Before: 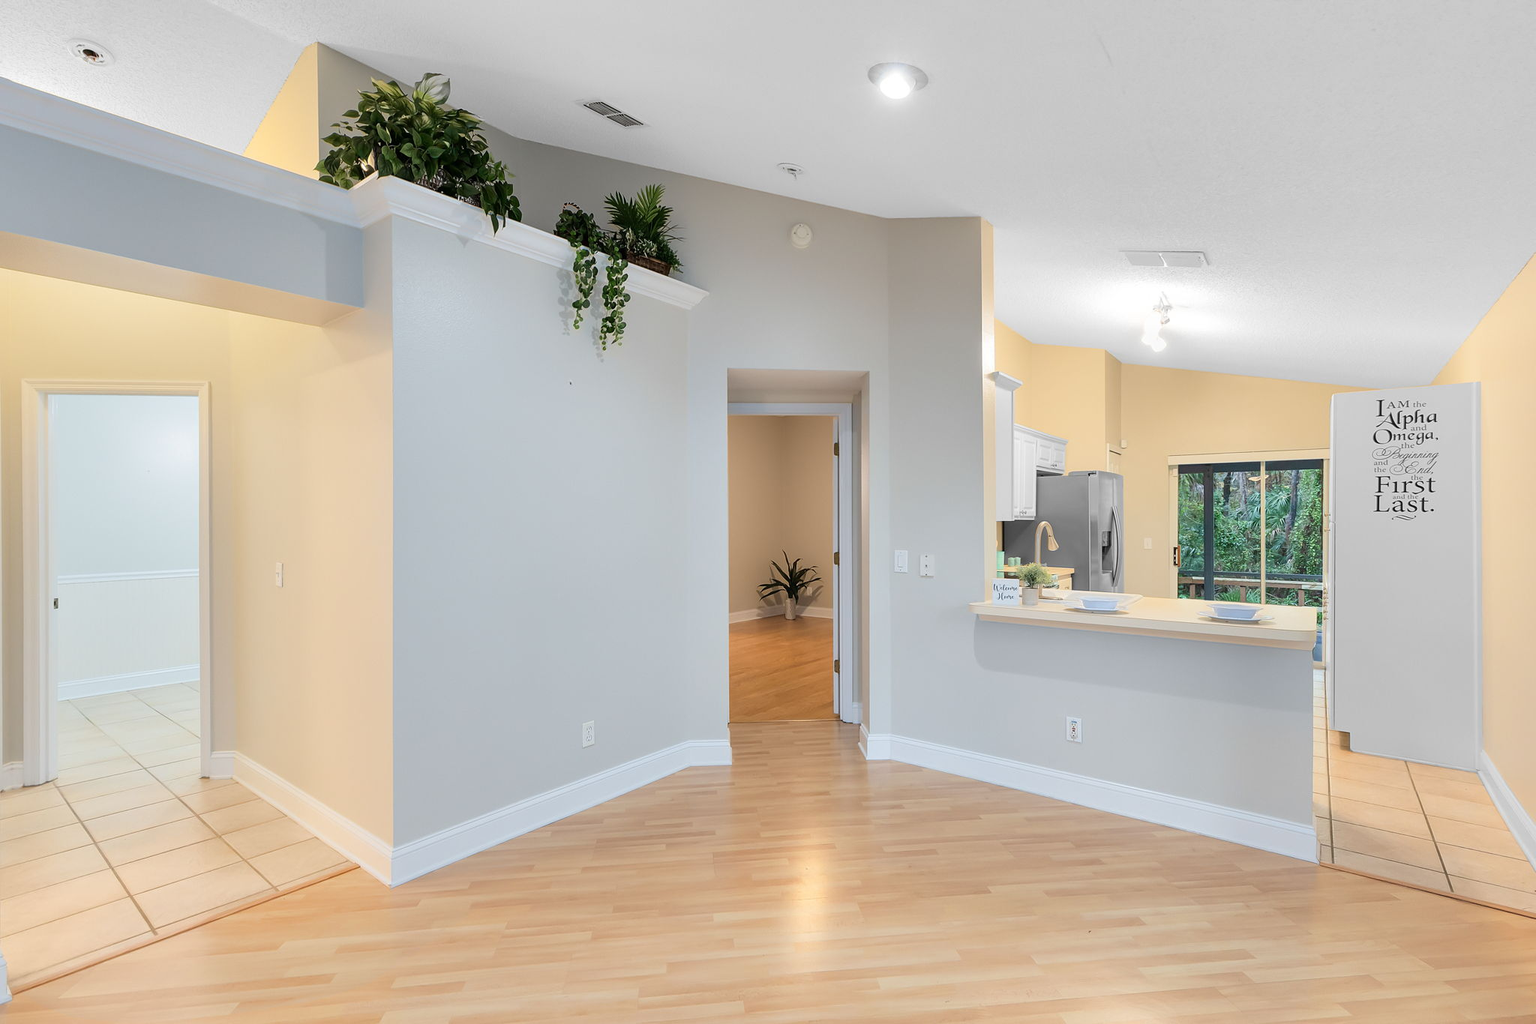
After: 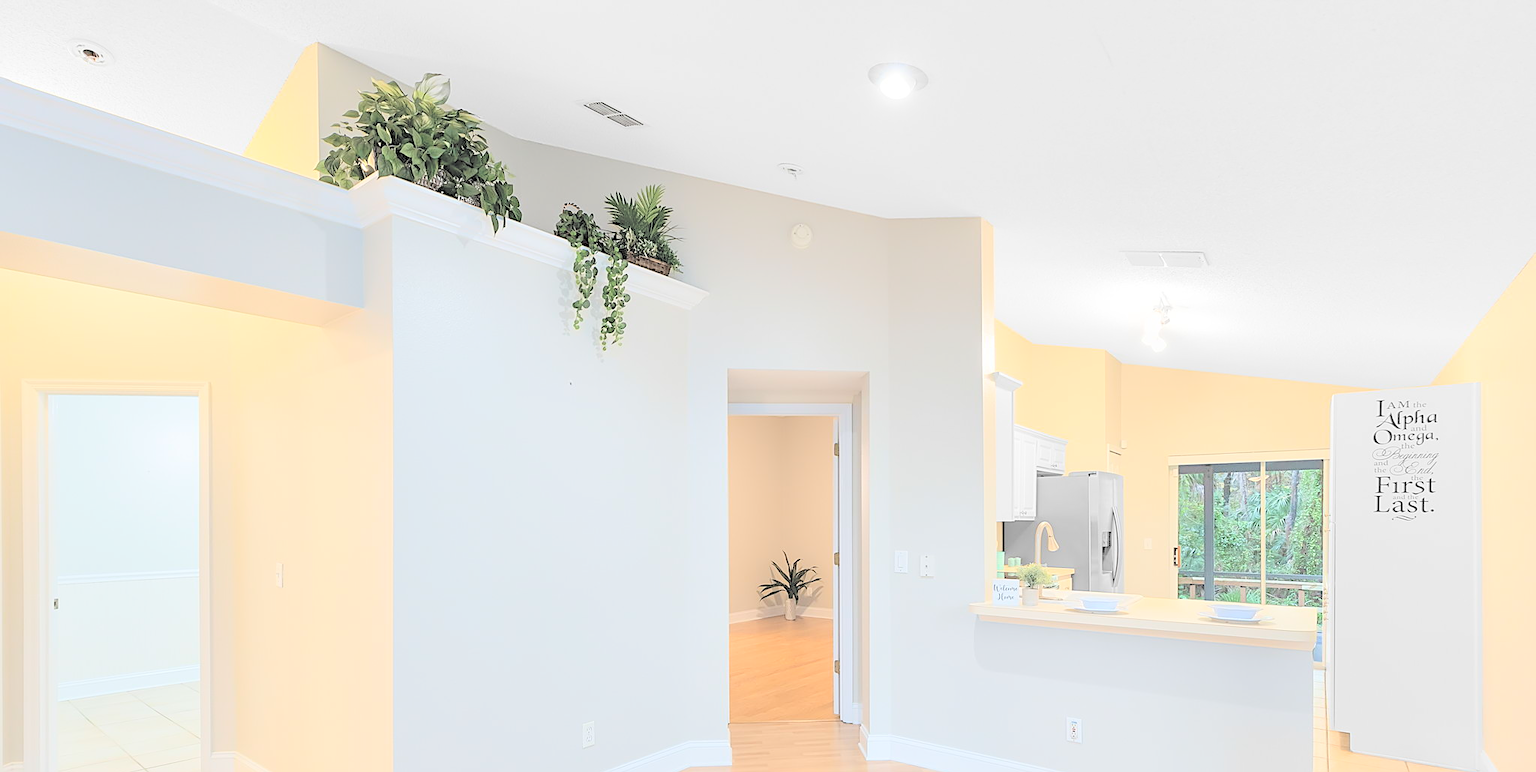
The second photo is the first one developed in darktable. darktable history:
sharpen: on, module defaults
contrast brightness saturation: brightness 0.993
crop: bottom 24.562%
